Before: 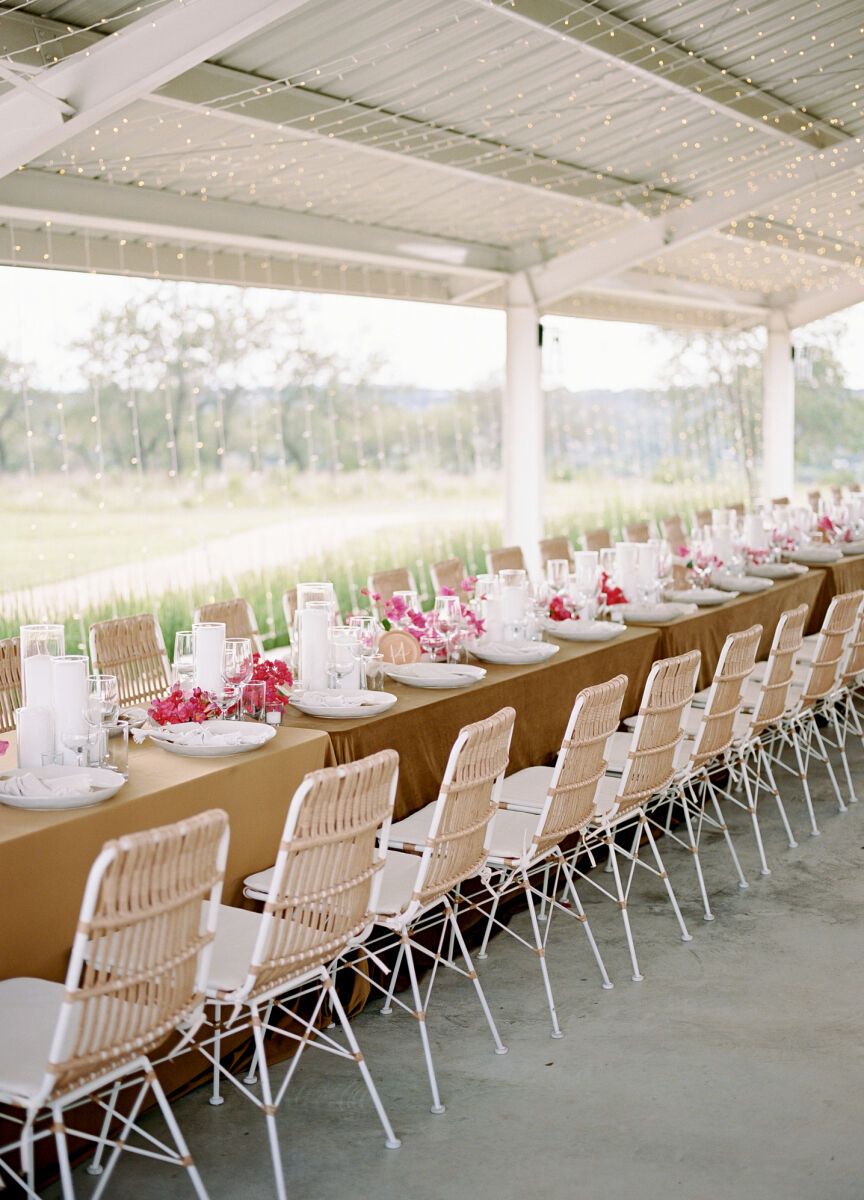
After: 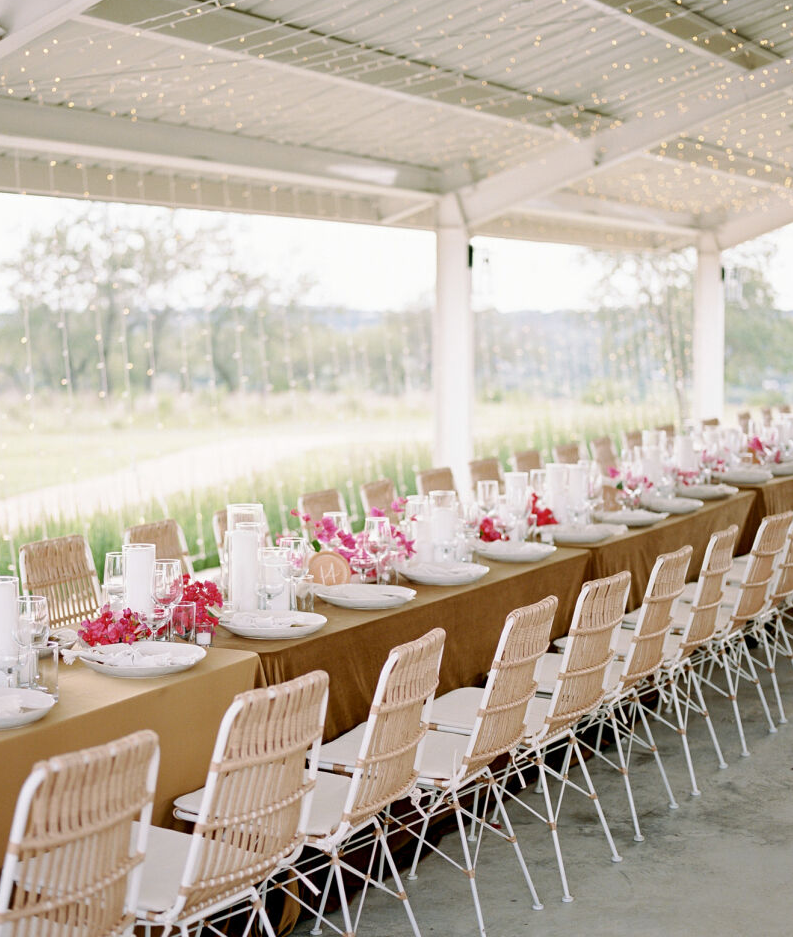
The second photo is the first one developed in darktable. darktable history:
crop: left 8.115%, top 6.589%, bottom 15.318%
